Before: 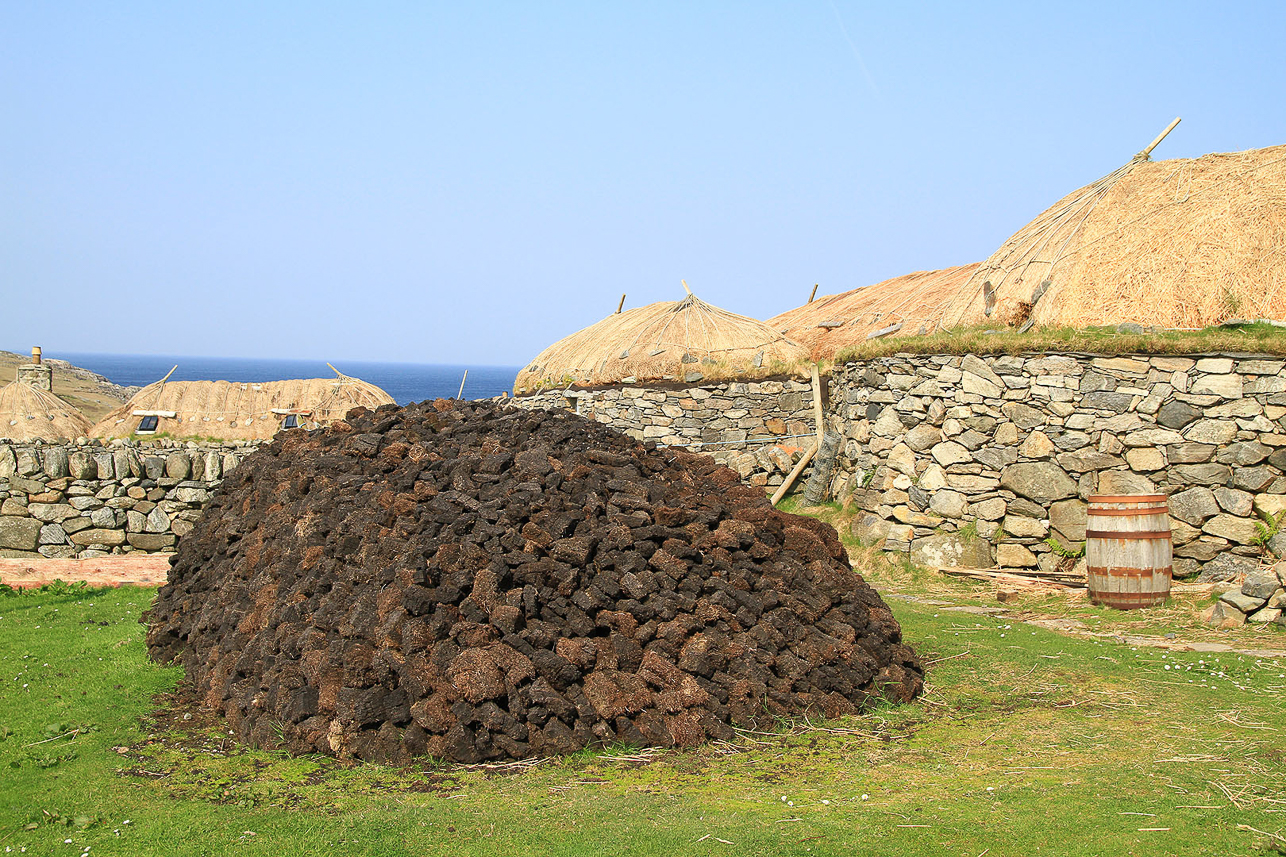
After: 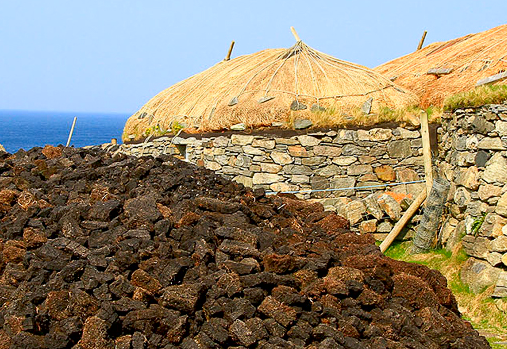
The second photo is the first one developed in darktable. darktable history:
exposure: black level correction 0.01, exposure 0.015 EV, compensate highlight preservation false
crop: left 30.452%, top 29.54%, right 30.07%, bottom 29.732%
contrast brightness saturation: brightness -0.026, saturation 0.344
